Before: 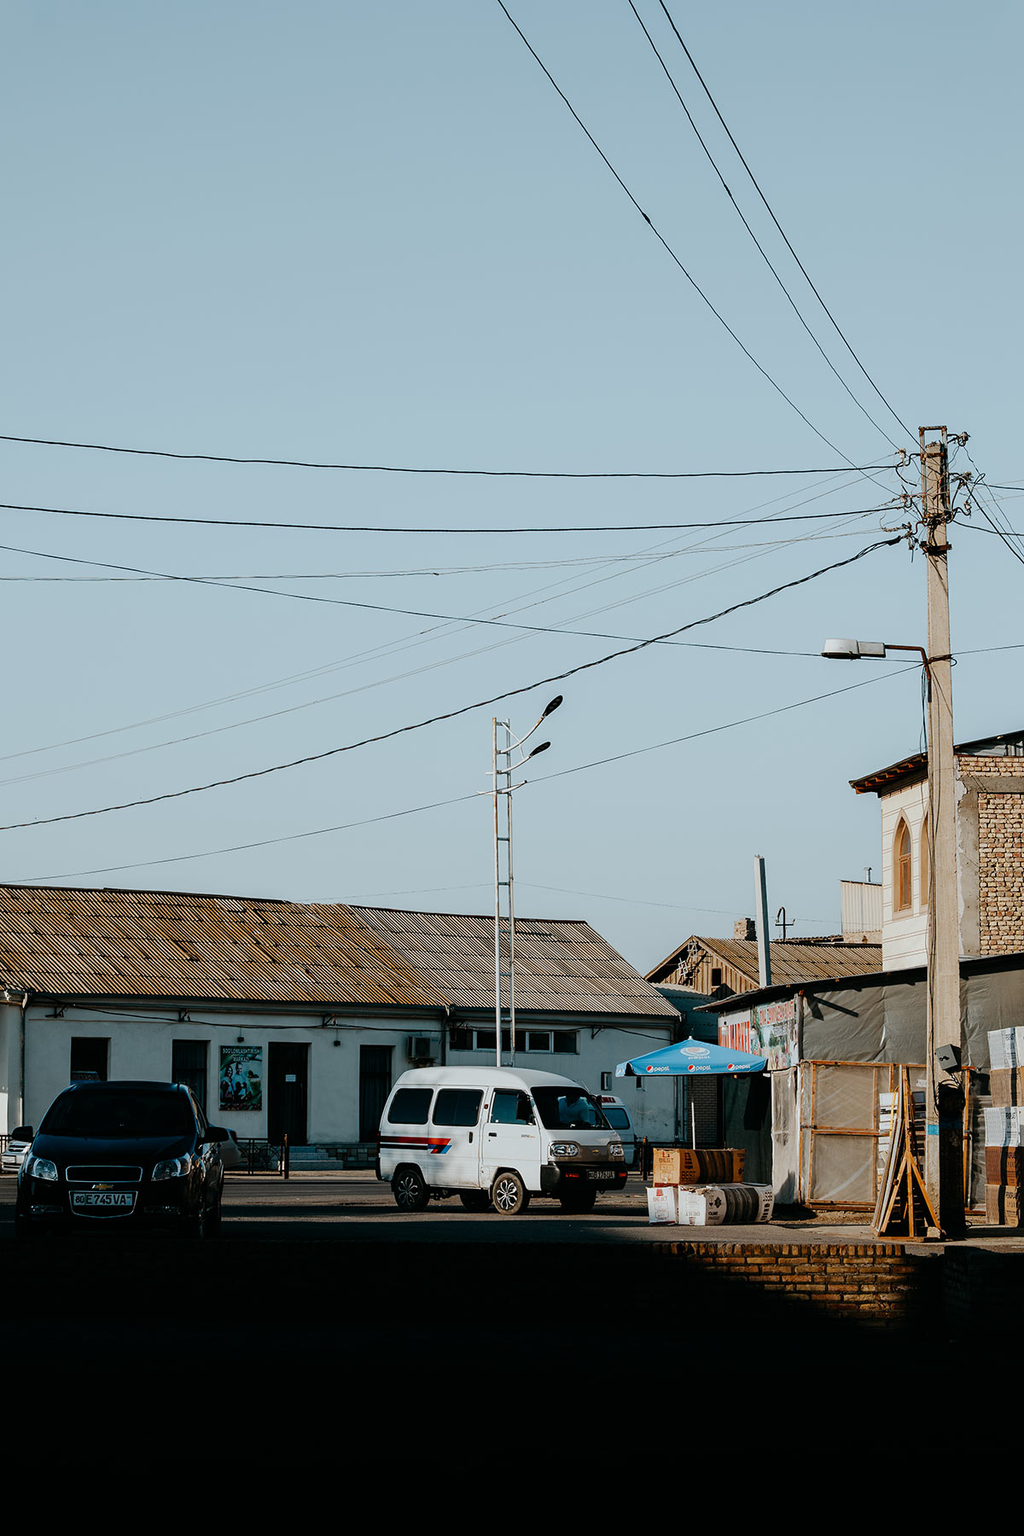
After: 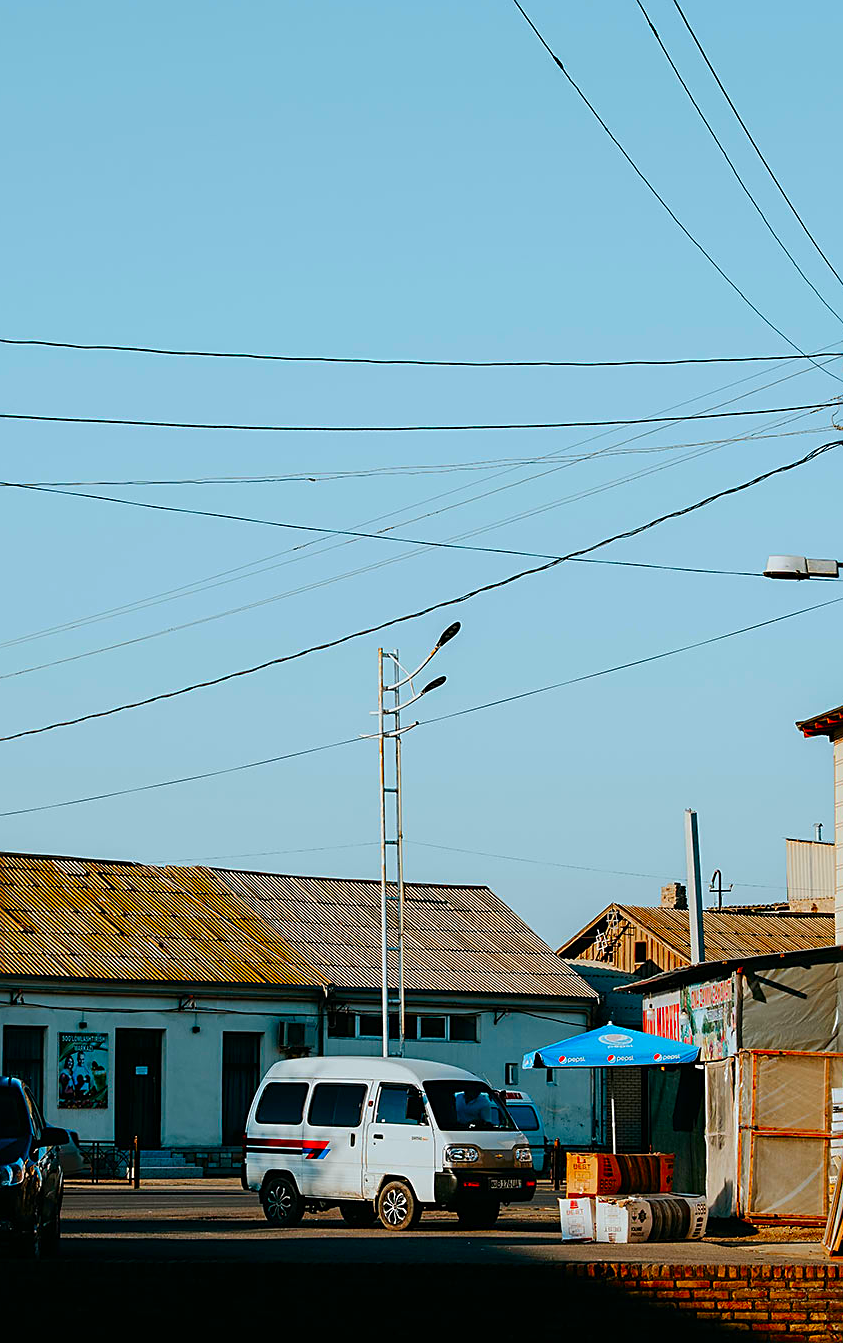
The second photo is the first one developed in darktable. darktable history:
color correction: highlights b* -0.034, saturation 2.1
sharpen: on, module defaults
crop and rotate: left 16.638%, top 10.733%, right 13.056%, bottom 14.63%
